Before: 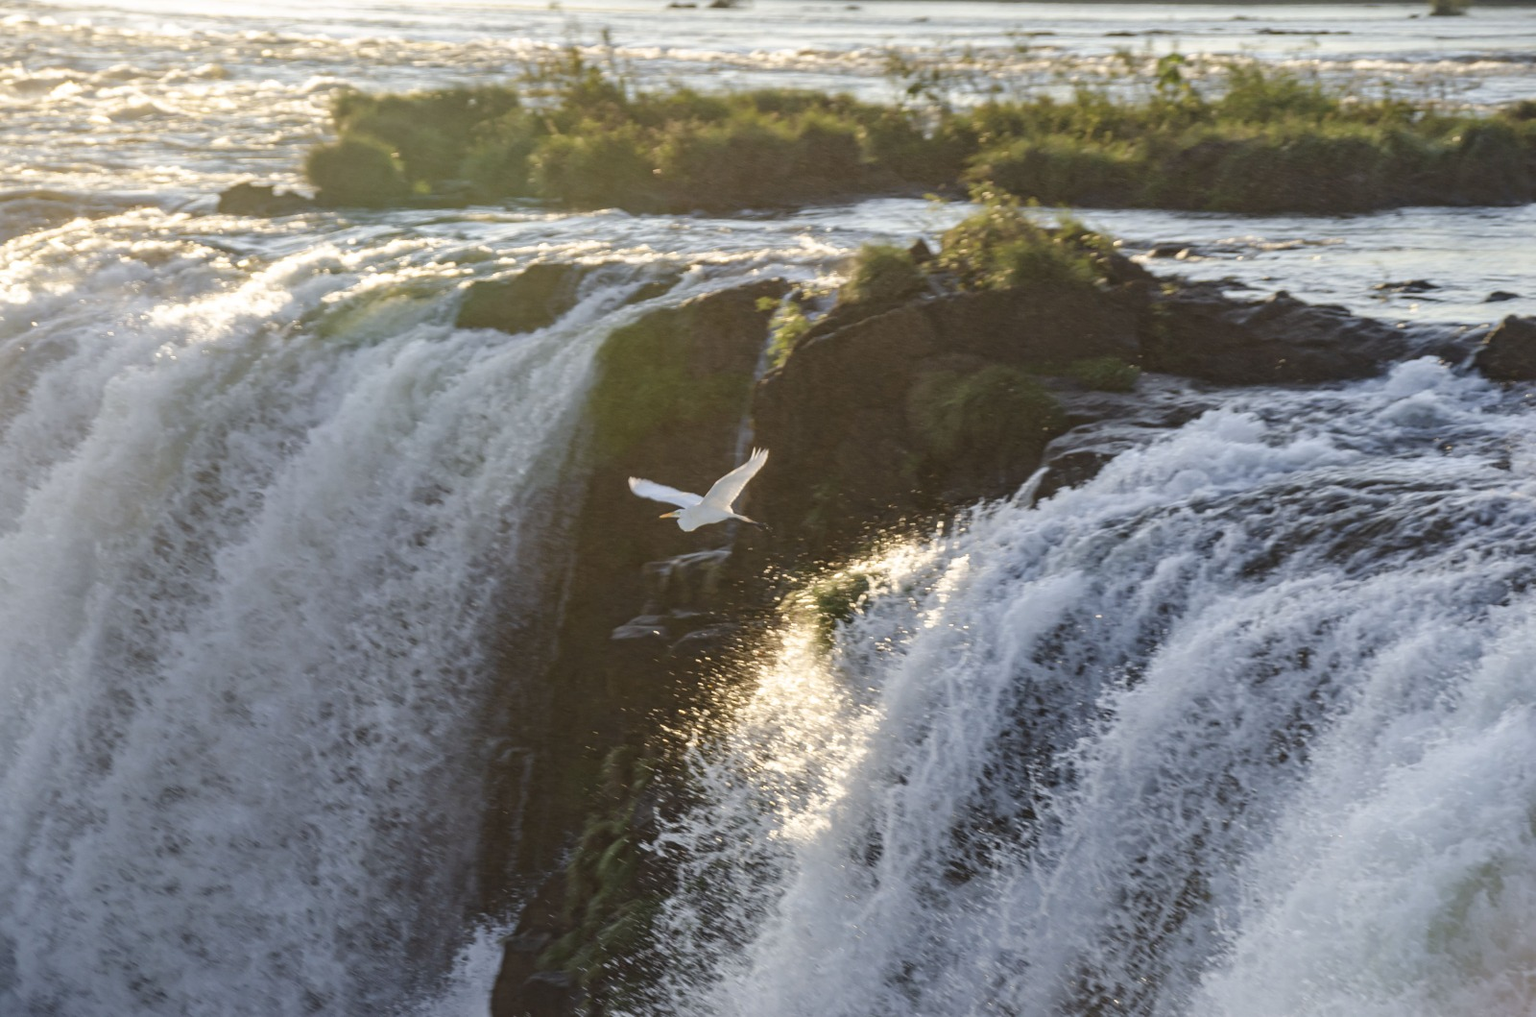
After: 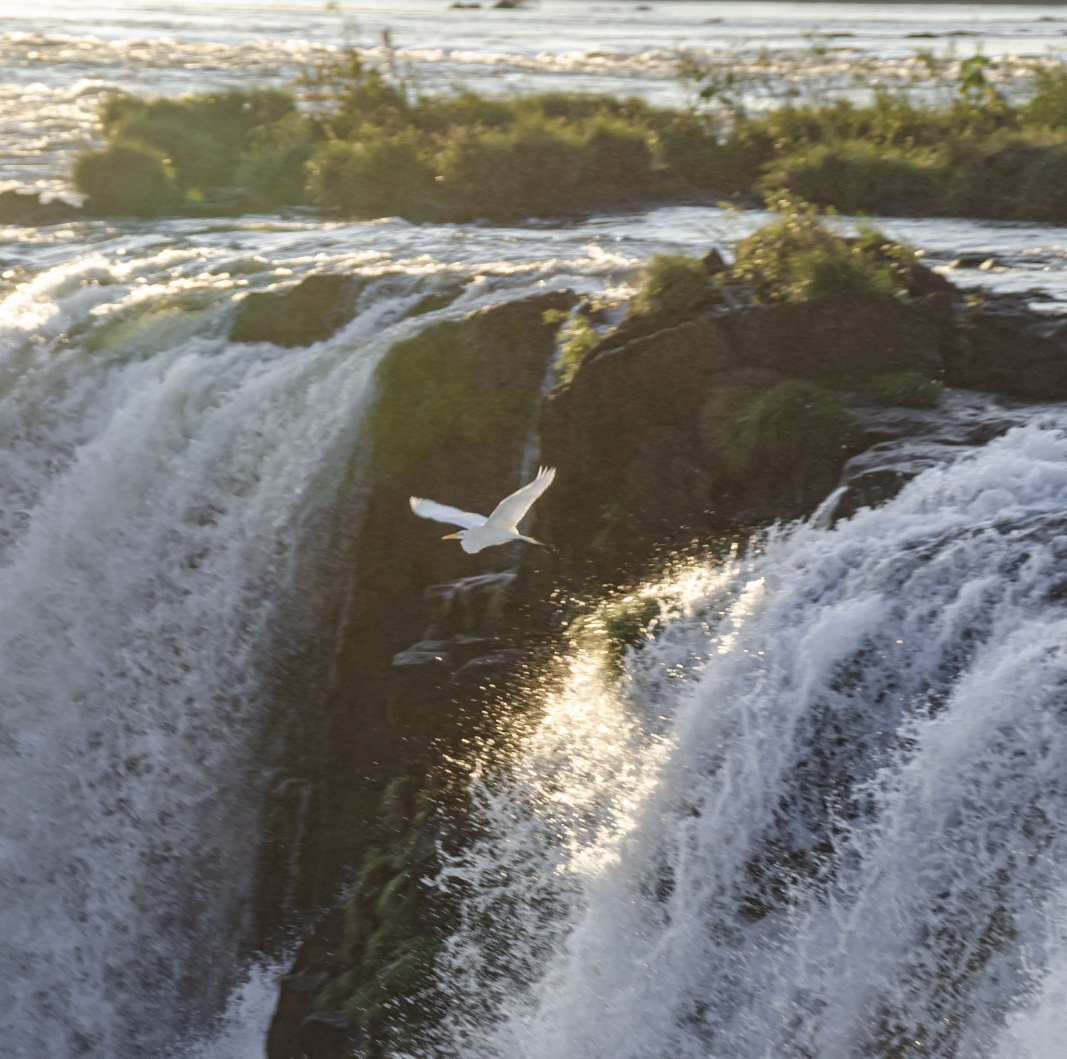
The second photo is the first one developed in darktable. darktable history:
crop: left 15.375%, right 17.896%
